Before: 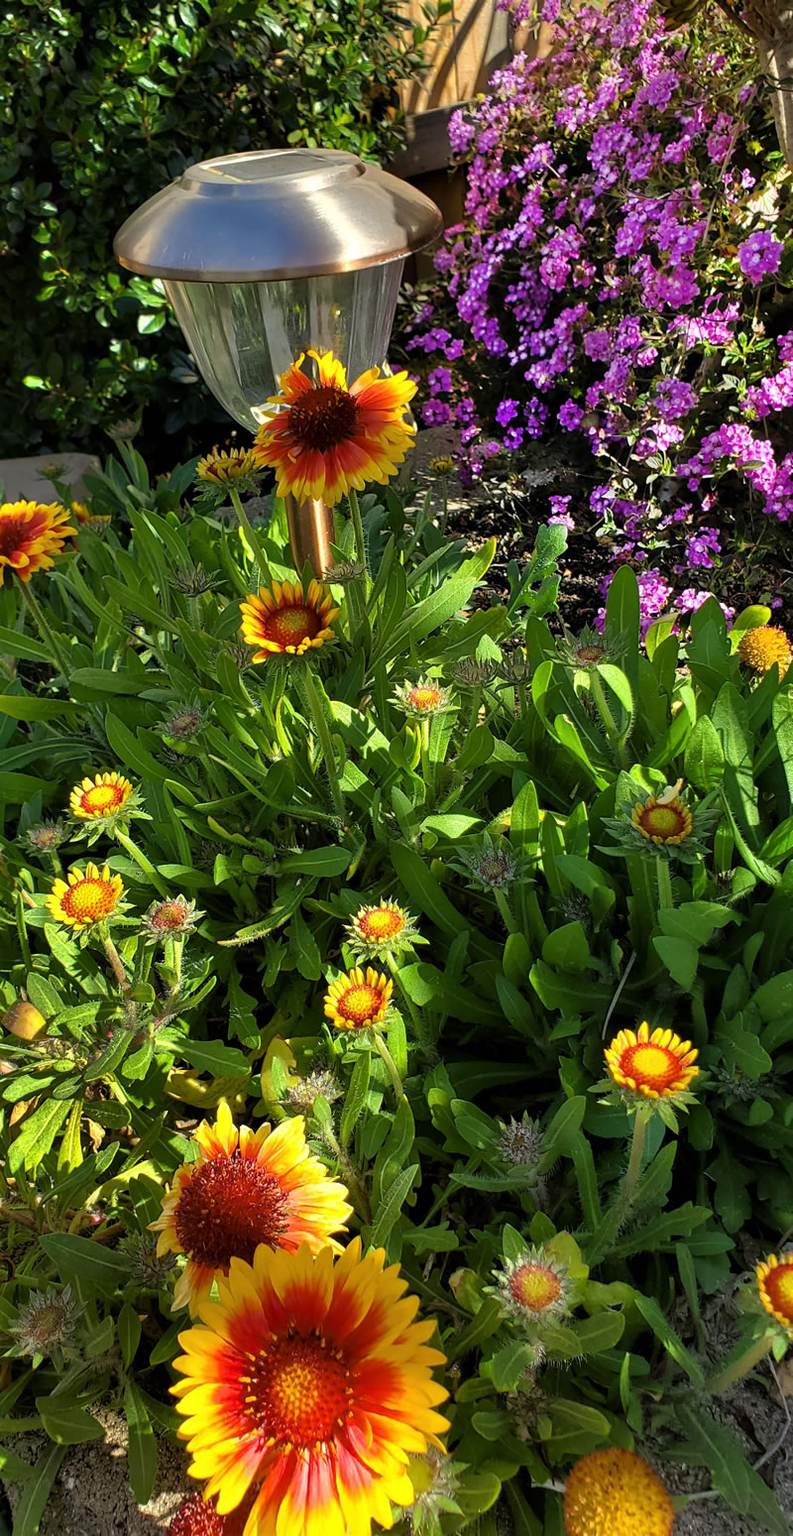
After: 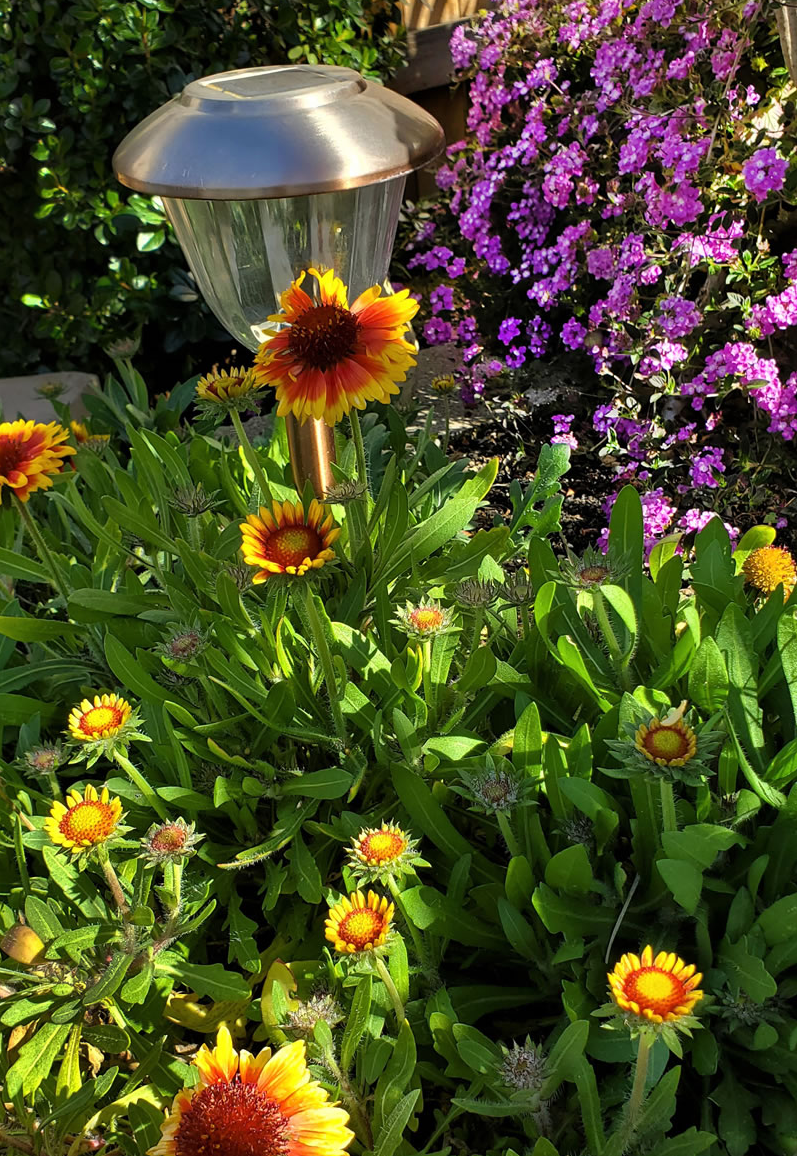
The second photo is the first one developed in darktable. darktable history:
crop: left 0.336%, top 5.494%, bottom 19.875%
